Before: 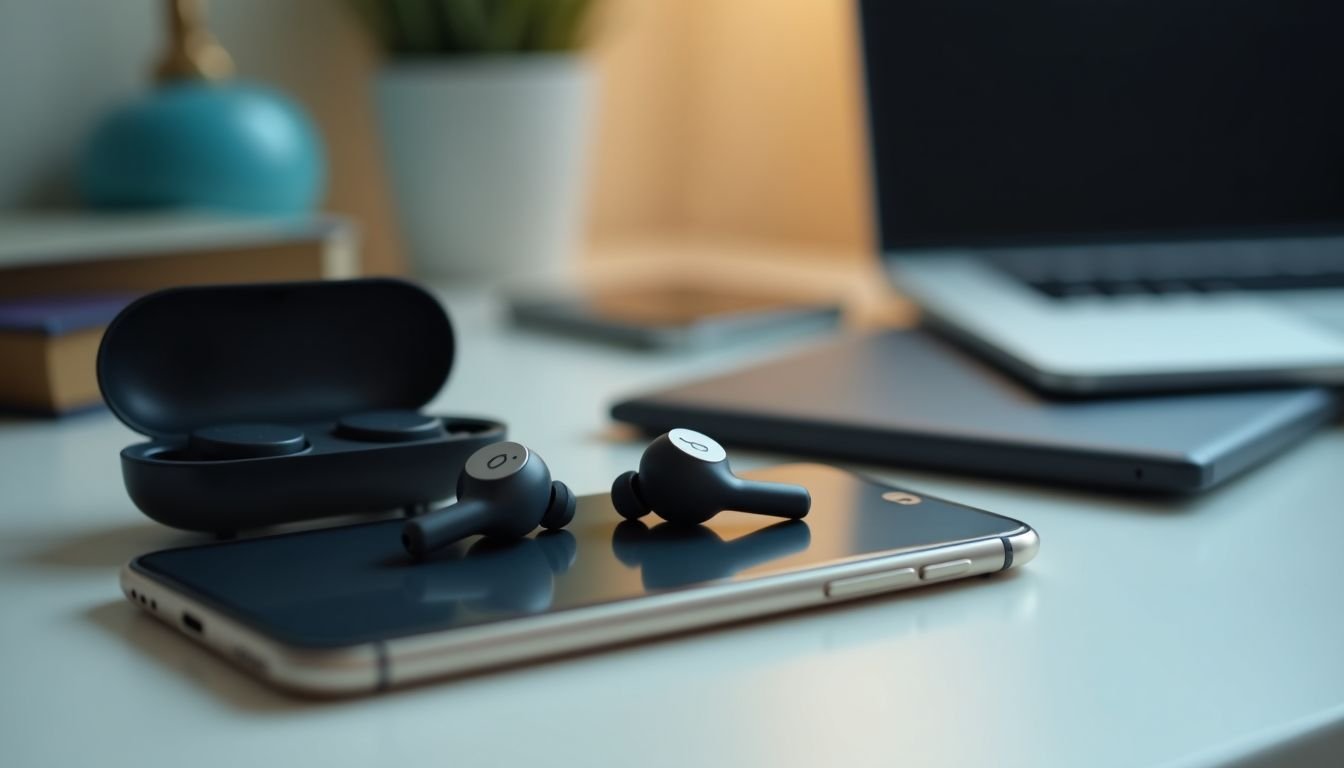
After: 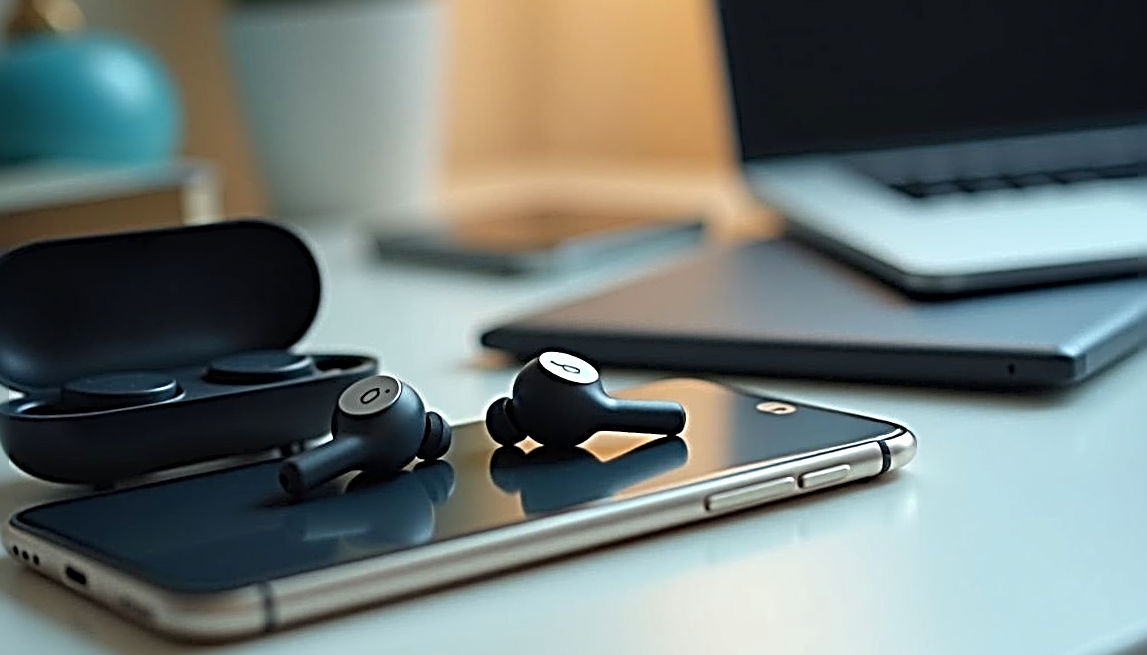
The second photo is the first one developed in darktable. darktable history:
exposure: exposure 0.171 EV, compensate highlight preservation false
crop and rotate: angle 3.5°, left 5.629%, top 5.711%
sharpen: radius 3.21, amount 1.736
color correction: highlights a* -0.301, highlights b* -0.082
